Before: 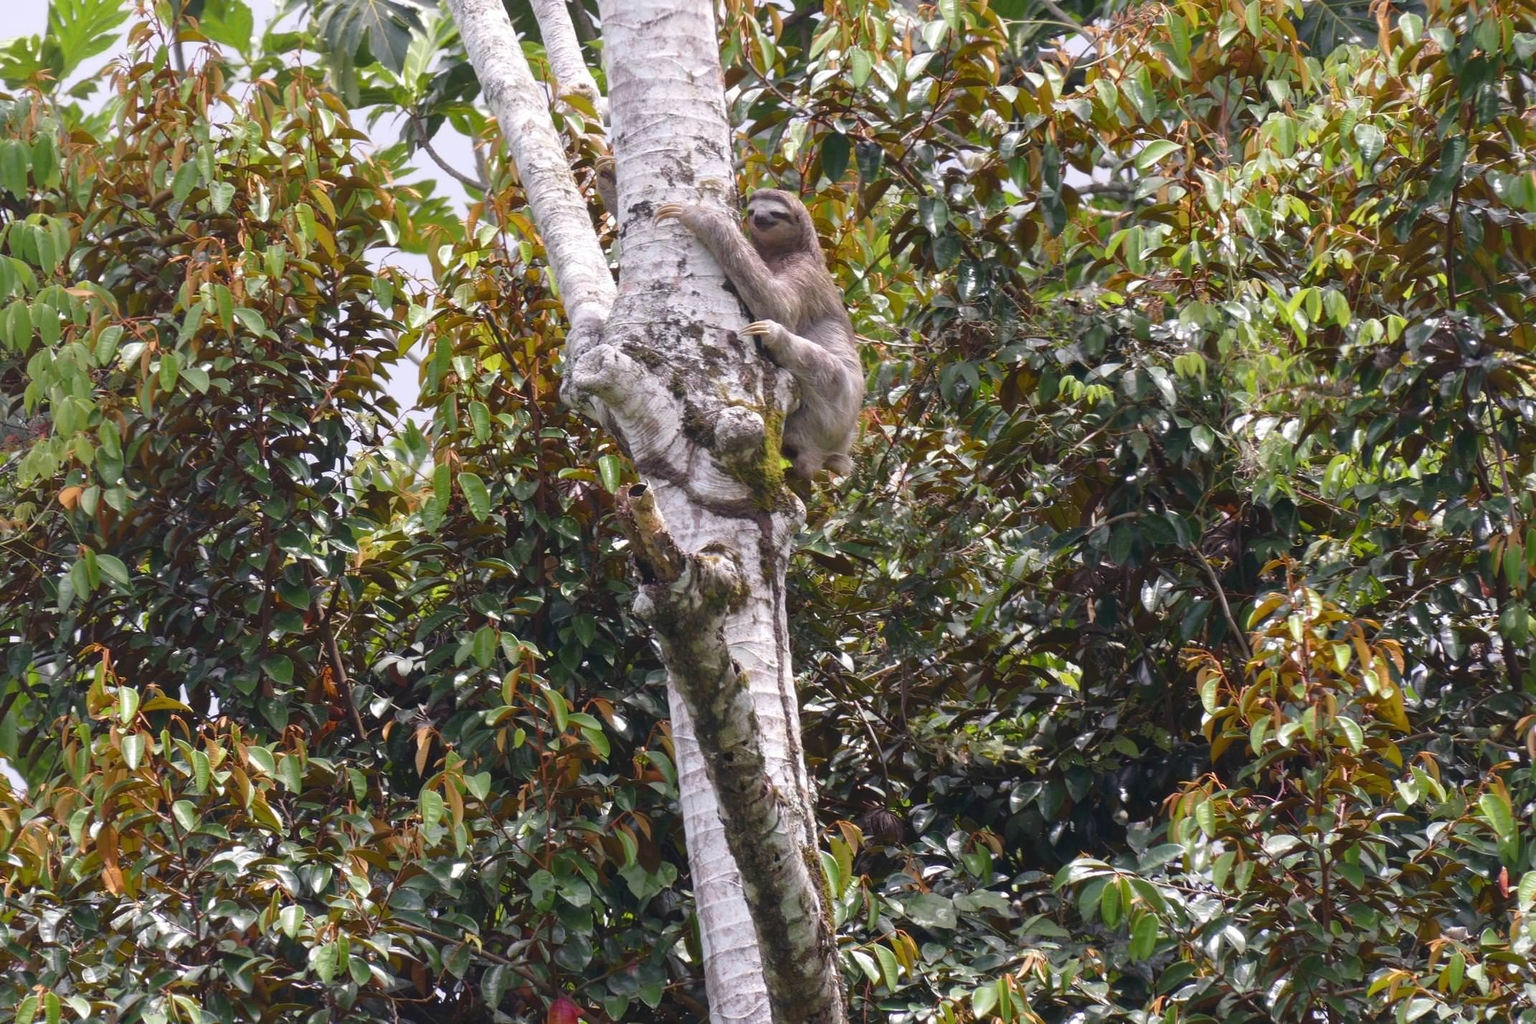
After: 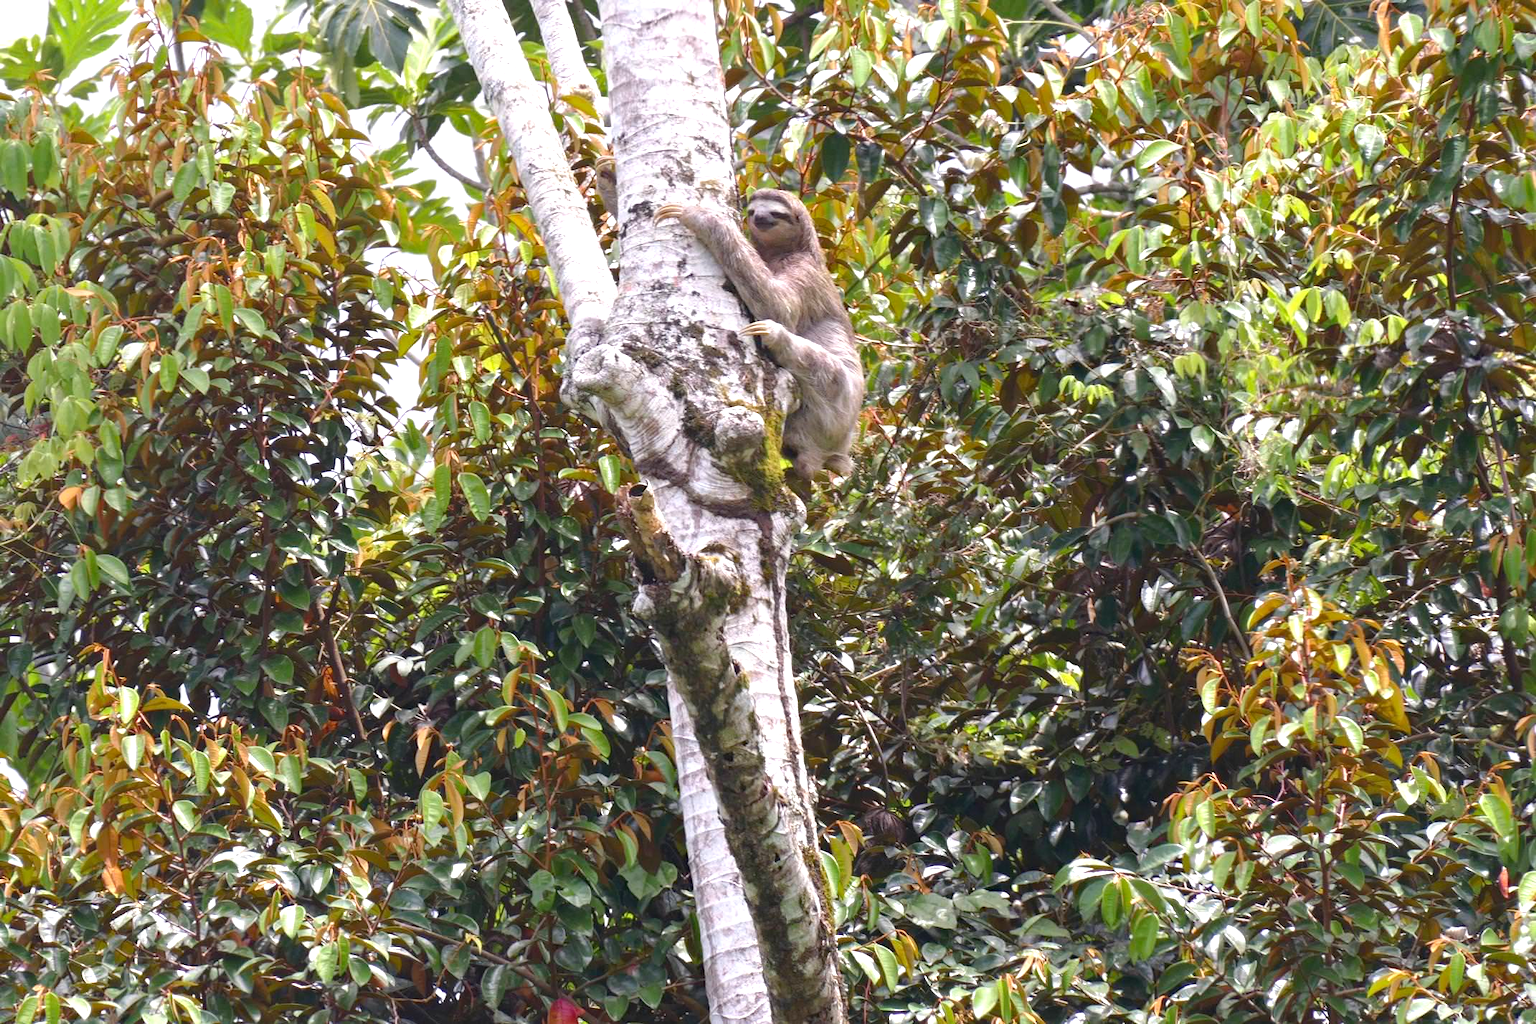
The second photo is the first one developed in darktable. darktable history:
haze removal: compatibility mode true, adaptive false
exposure: black level correction 0, exposure 0.7 EV, compensate exposure bias true, compensate highlight preservation false
